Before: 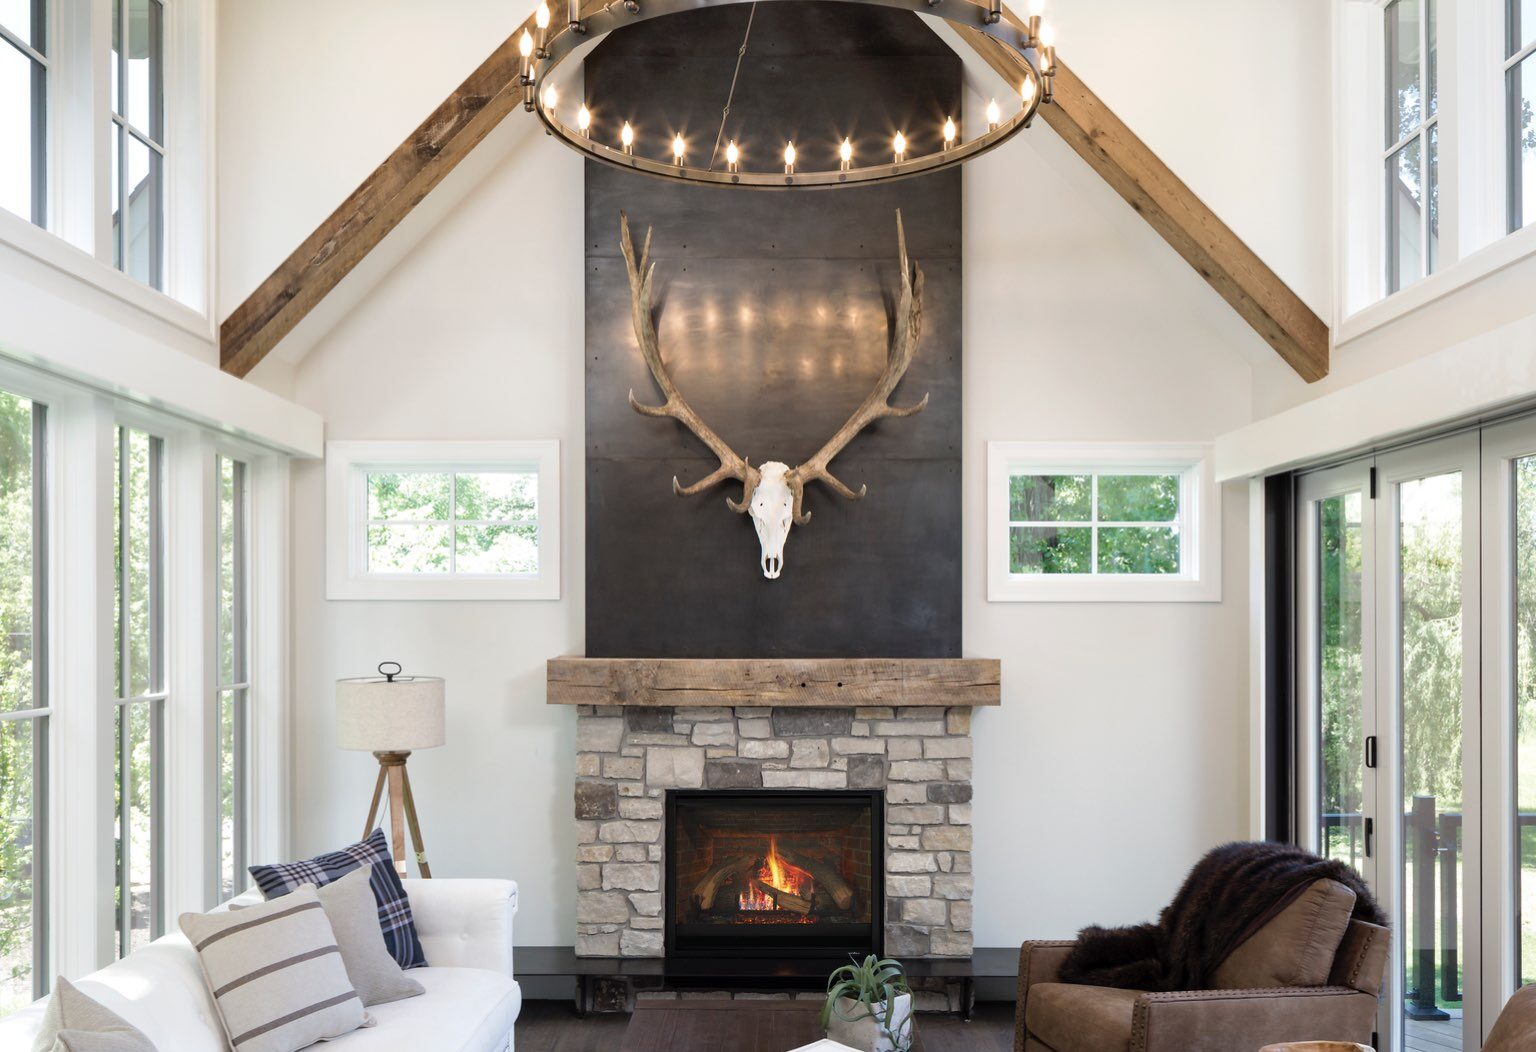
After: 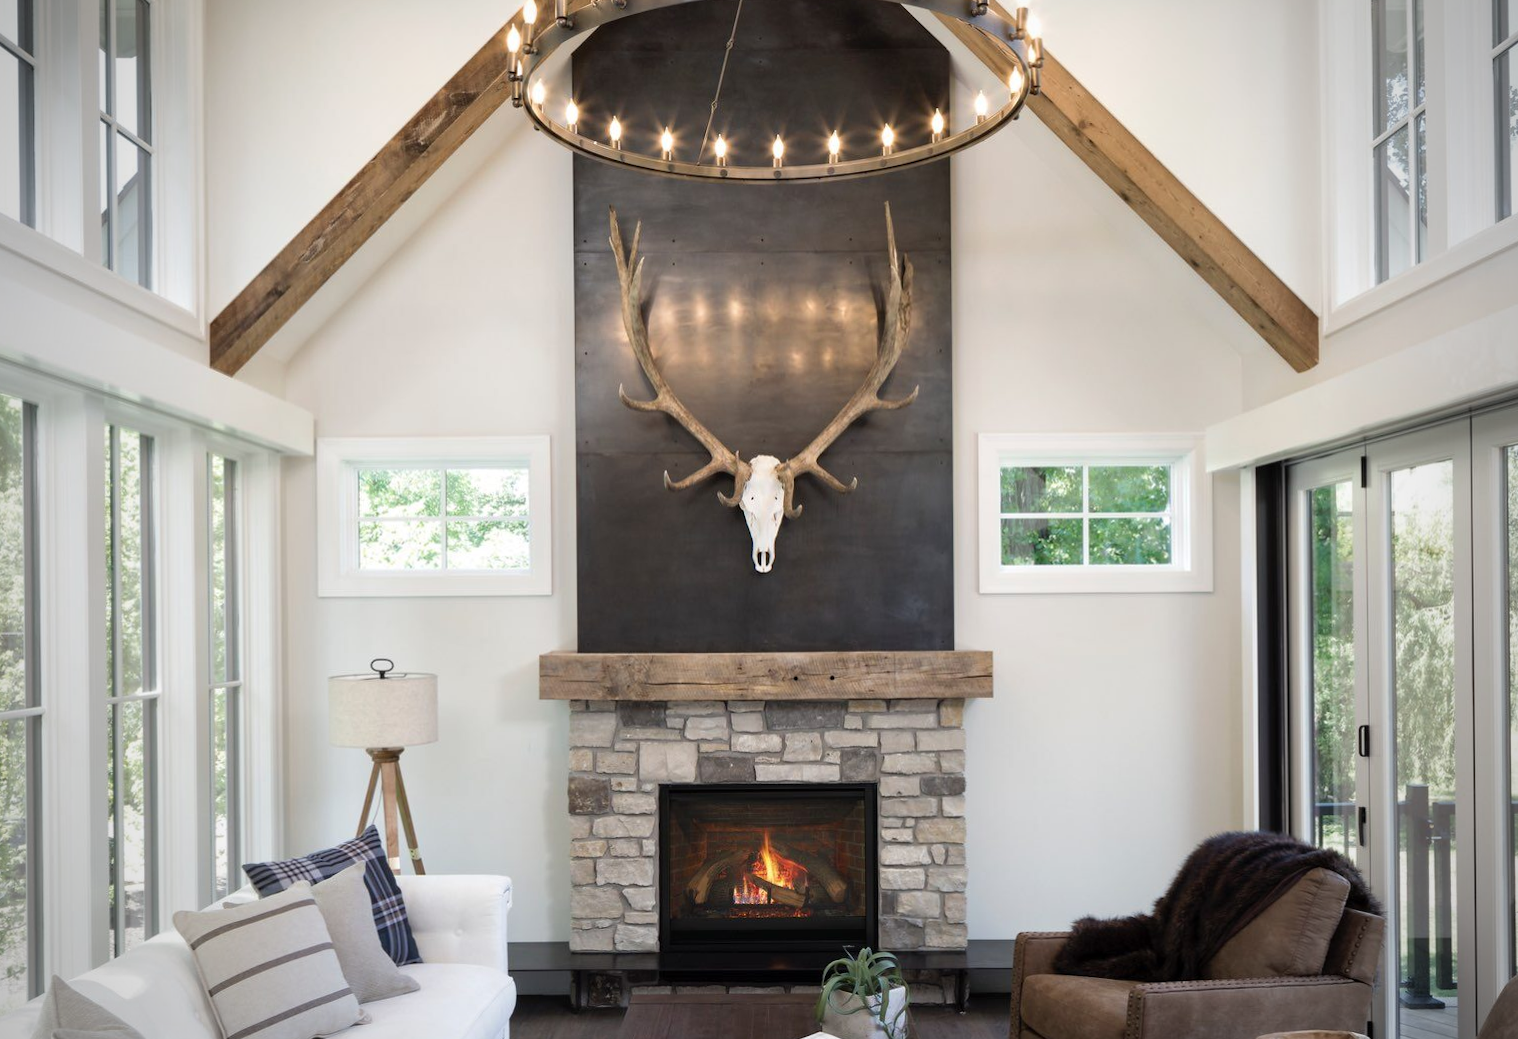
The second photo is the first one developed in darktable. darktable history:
rotate and perspective: rotation -0.45°, automatic cropping original format, crop left 0.008, crop right 0.992, crop top 0.012, crop bottom 0.988
vignetting: fall-off start 71.74%
